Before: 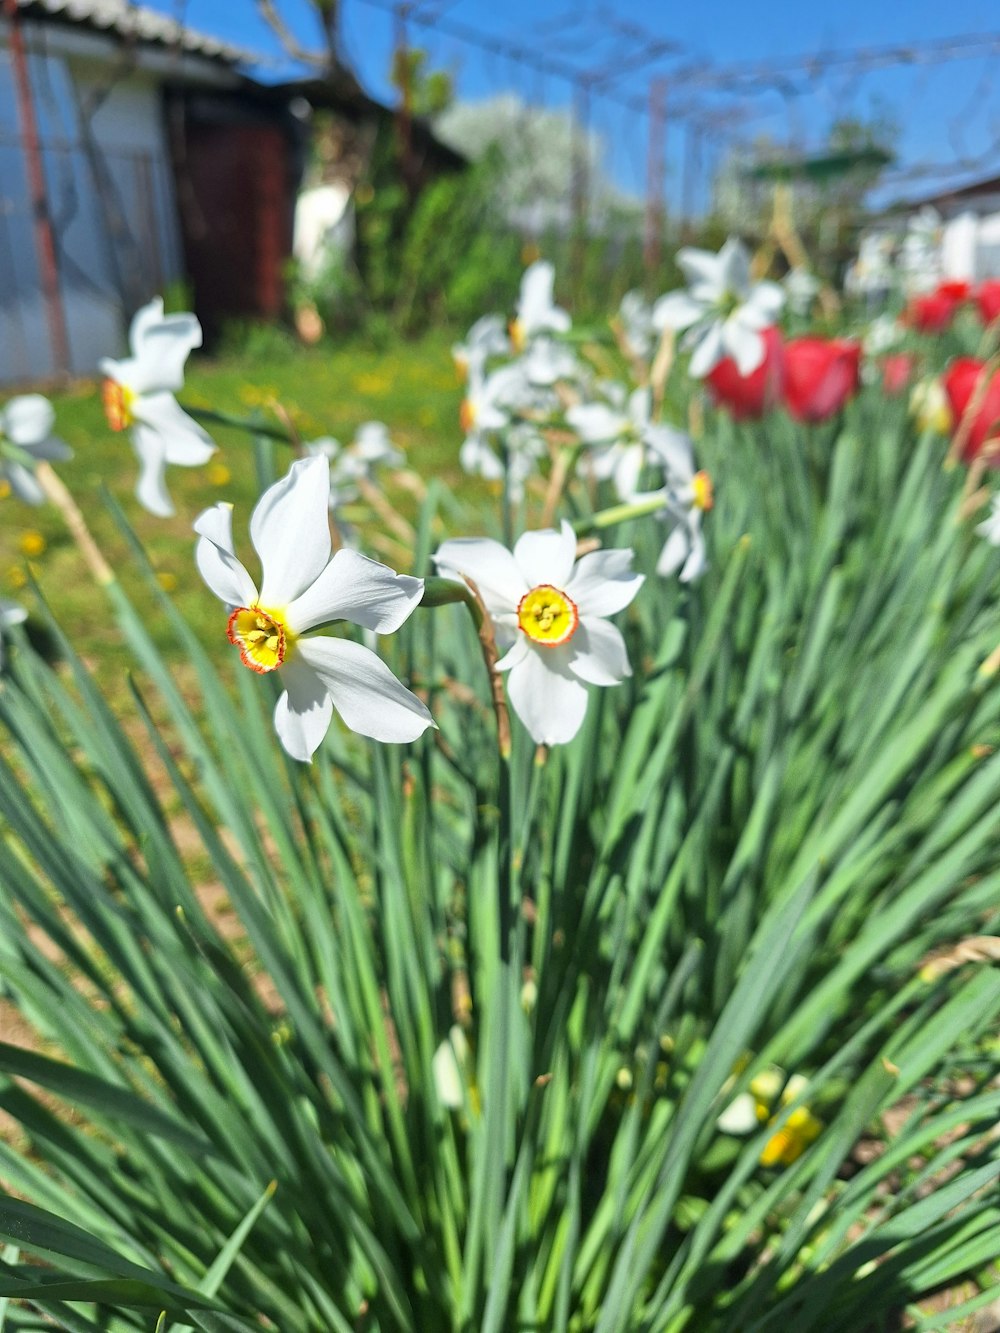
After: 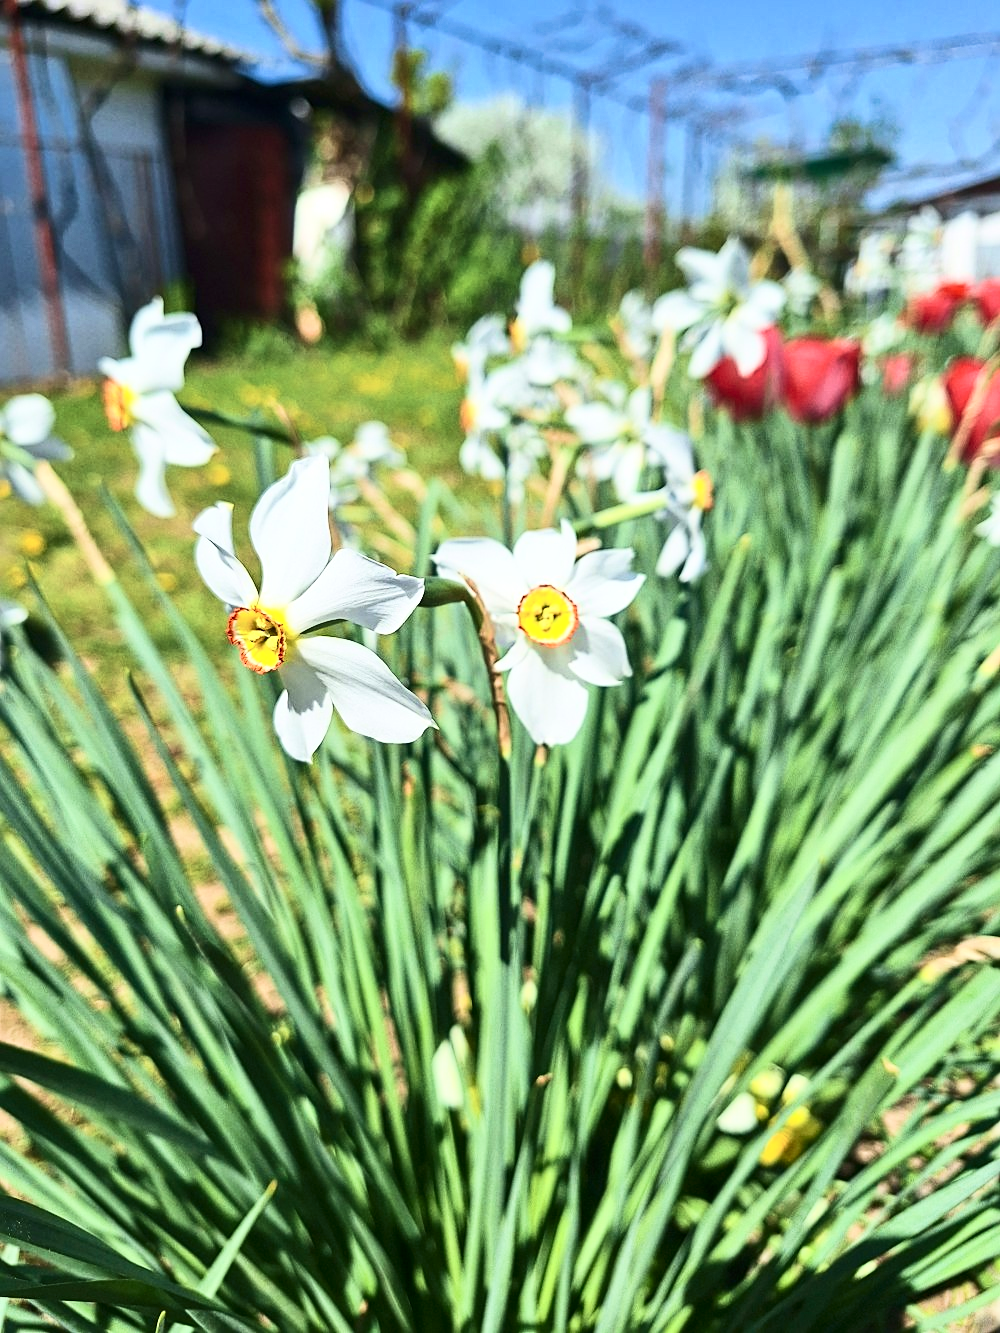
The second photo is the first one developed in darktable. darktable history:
sharpen: radius 2.154, amount 0.388, threshold 0.093
contrast brightness saturation: contrast 0.373, brightness 0.099
velvia: on, module defaults
